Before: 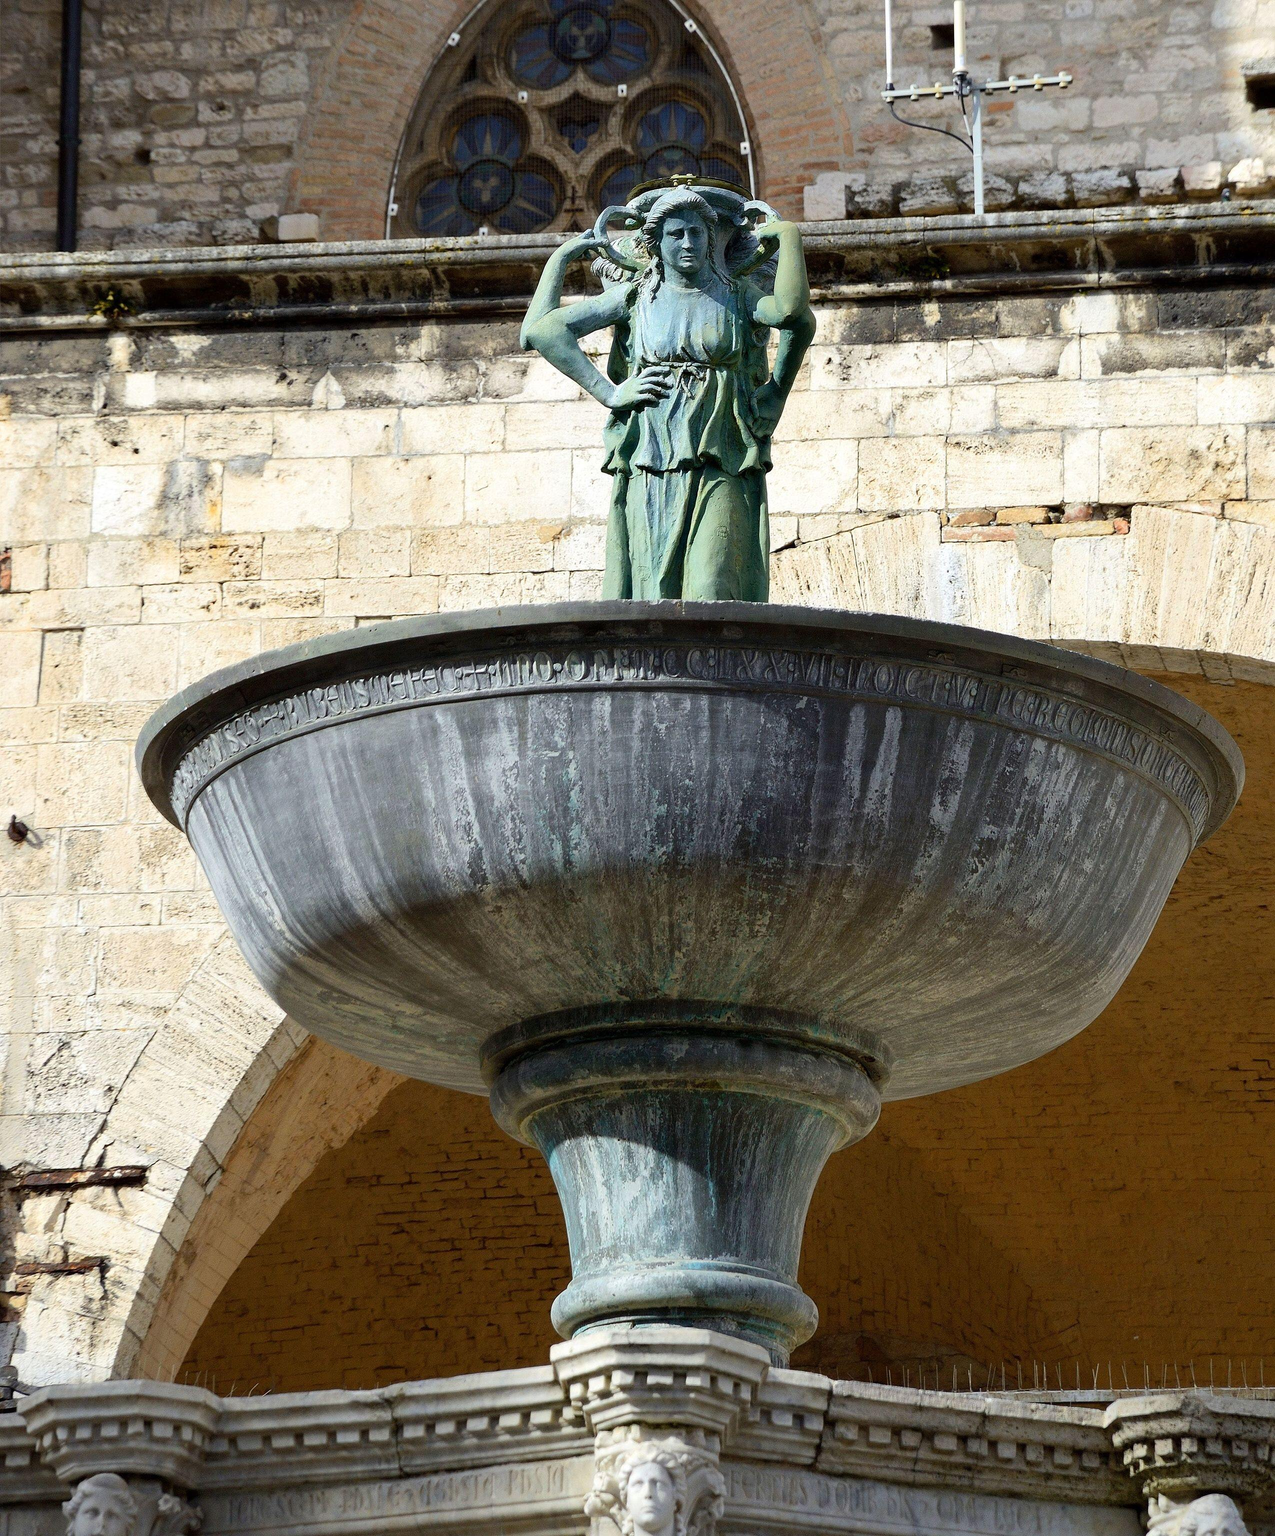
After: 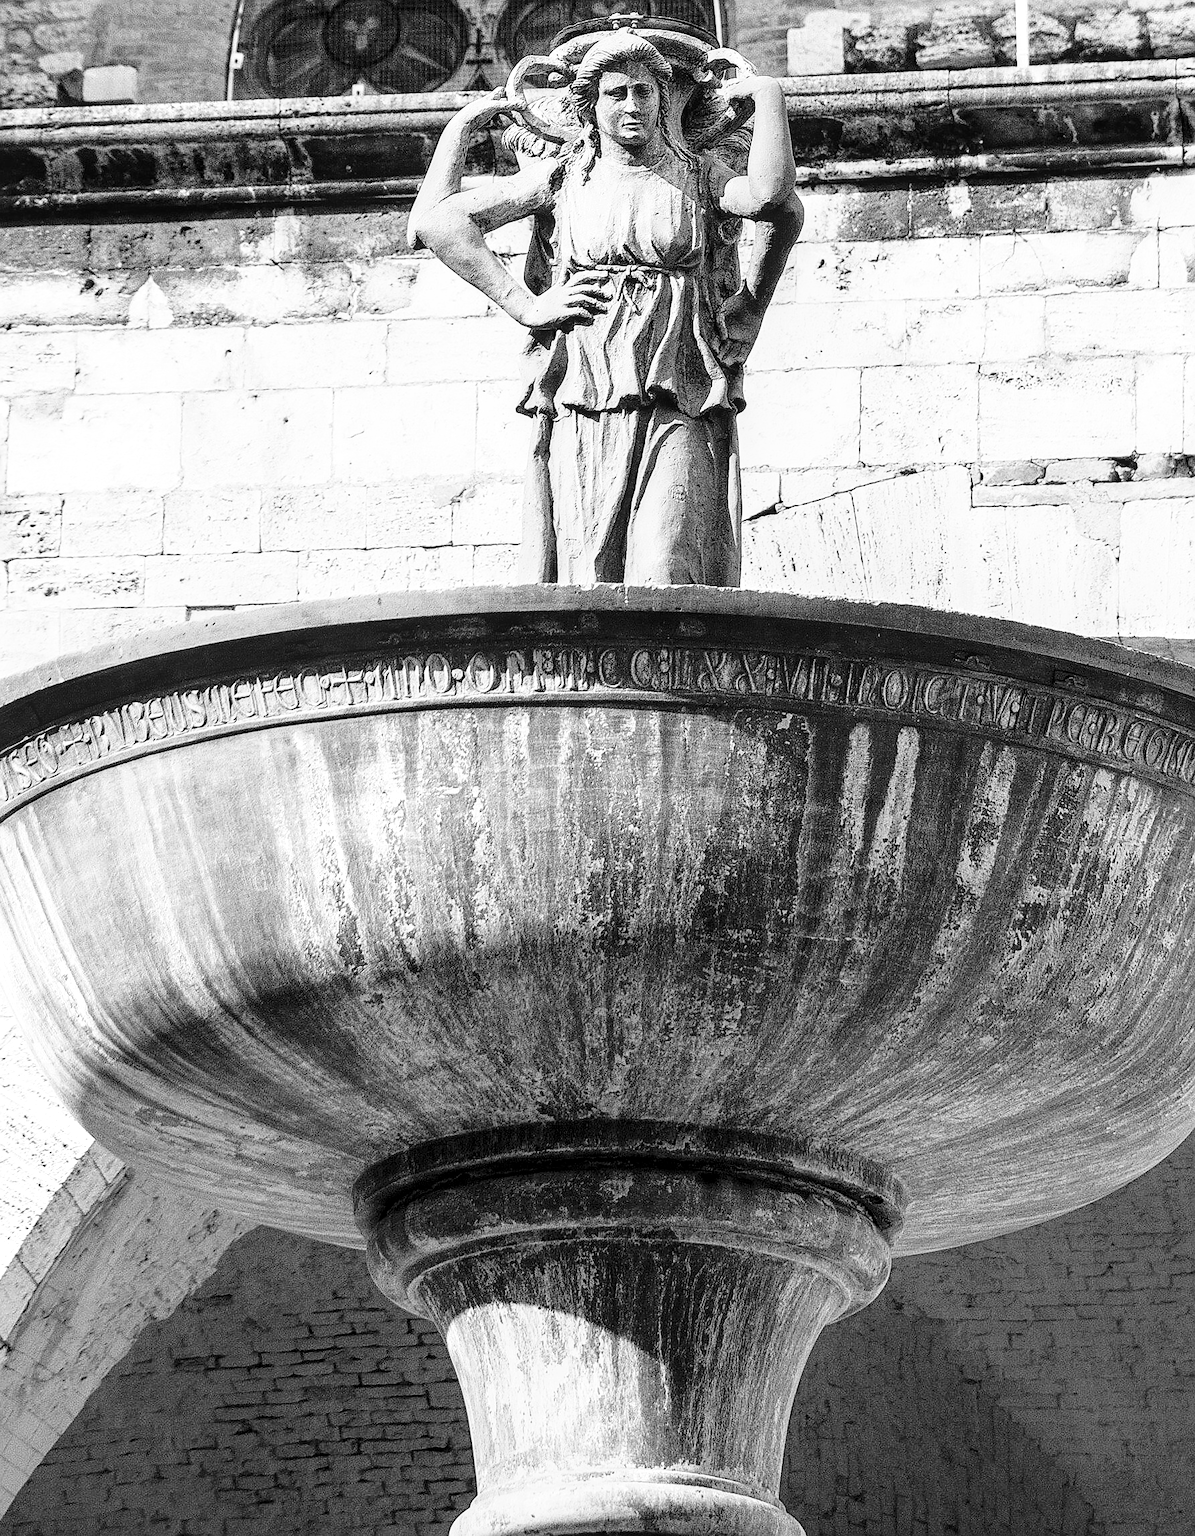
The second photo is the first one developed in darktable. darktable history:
crop and rotate: left 17.008%, top 10.733%, right 13.048%, bottom 14.662%
local contrast: on, module defaults
tone equalizer: -8 EV -0.422 EV, -7 EV -0.413 EV, -6 EV -0.302 EV, -5 EV -0.183 EV, -3 EV 0.233 EV, -2 EV 0.305 EV, -1 EV 0.393 EV, +0 EV 0.388 EV
color zones: curves: ch0 [(0, 0.613) (0.01, 0.613) (0.245, 0.448) (0.498, 0.529) (0.642, 0.665) (0.879, 0.777) (0.99, 0.613)]; ch1 [(0, 0) (0.143, 0) (0.286, 0) (0.429, 0) (0.571, 0) (0.714, 0) (0.857, 0)]
sharpen: on, module defaults
base curve: curves: ch0 [(0, 0) (0.032, 0.037) (0.105, 0.228) (0.435, 0.76) (0.856, 0.983) (1, 1)], preserve colors none
